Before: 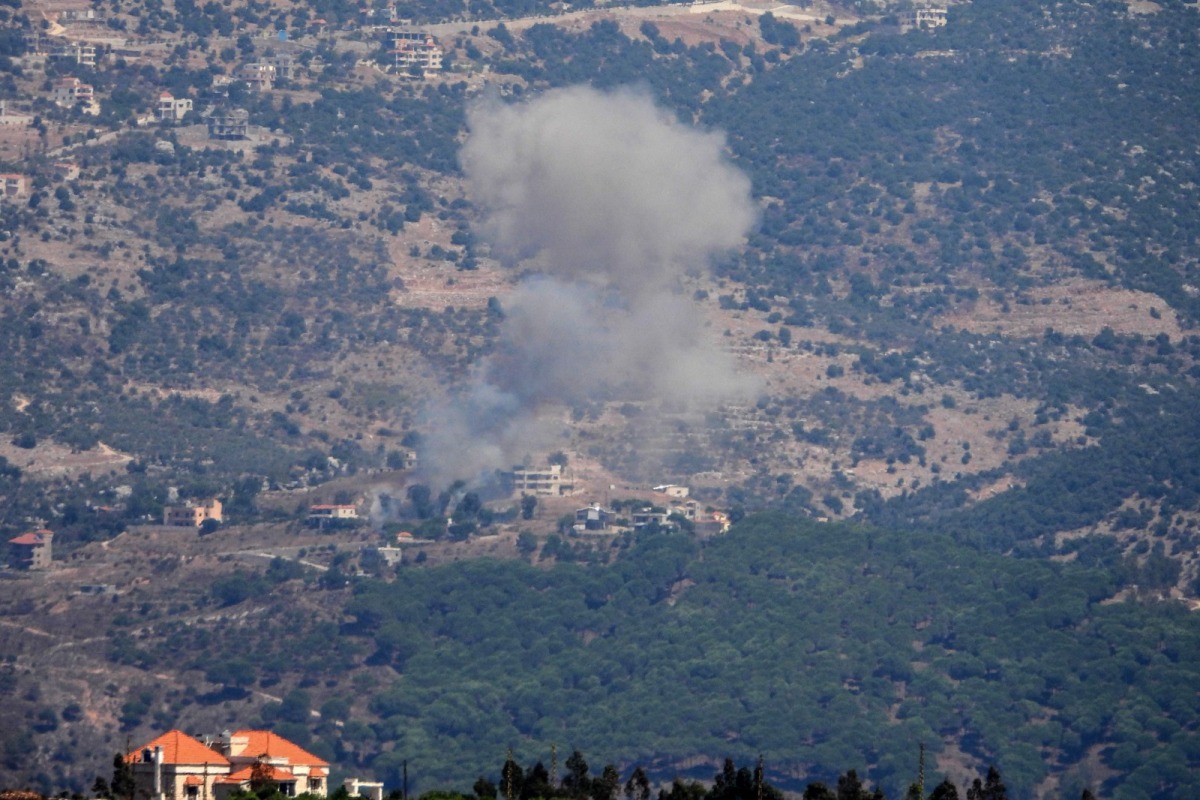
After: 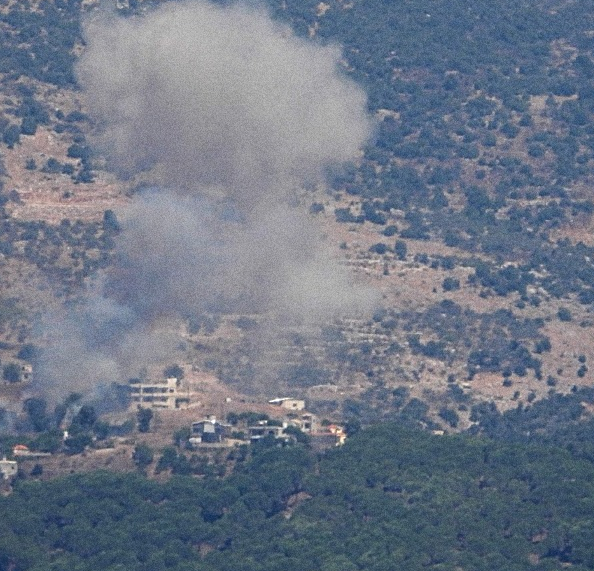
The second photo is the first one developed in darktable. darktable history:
grain: coarseness 8.68 ISO, strength 31.94%
crop: left 32.075%, top 10.976%, right 18.355%, bottom 17.596%
sharpen: on, module defaults
